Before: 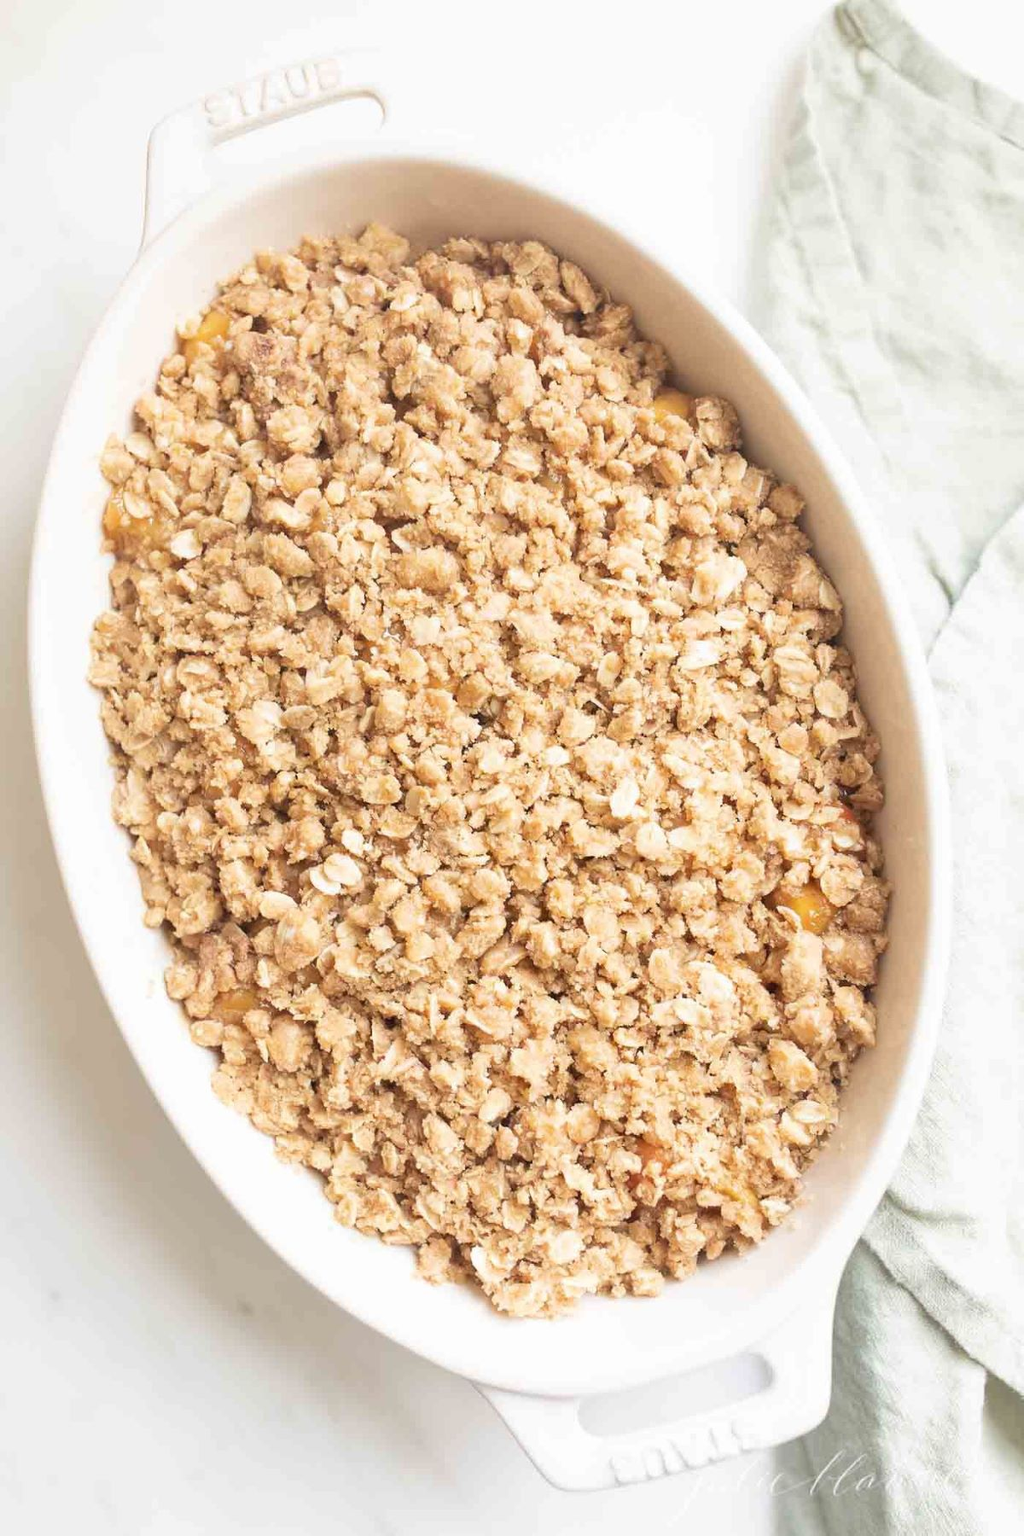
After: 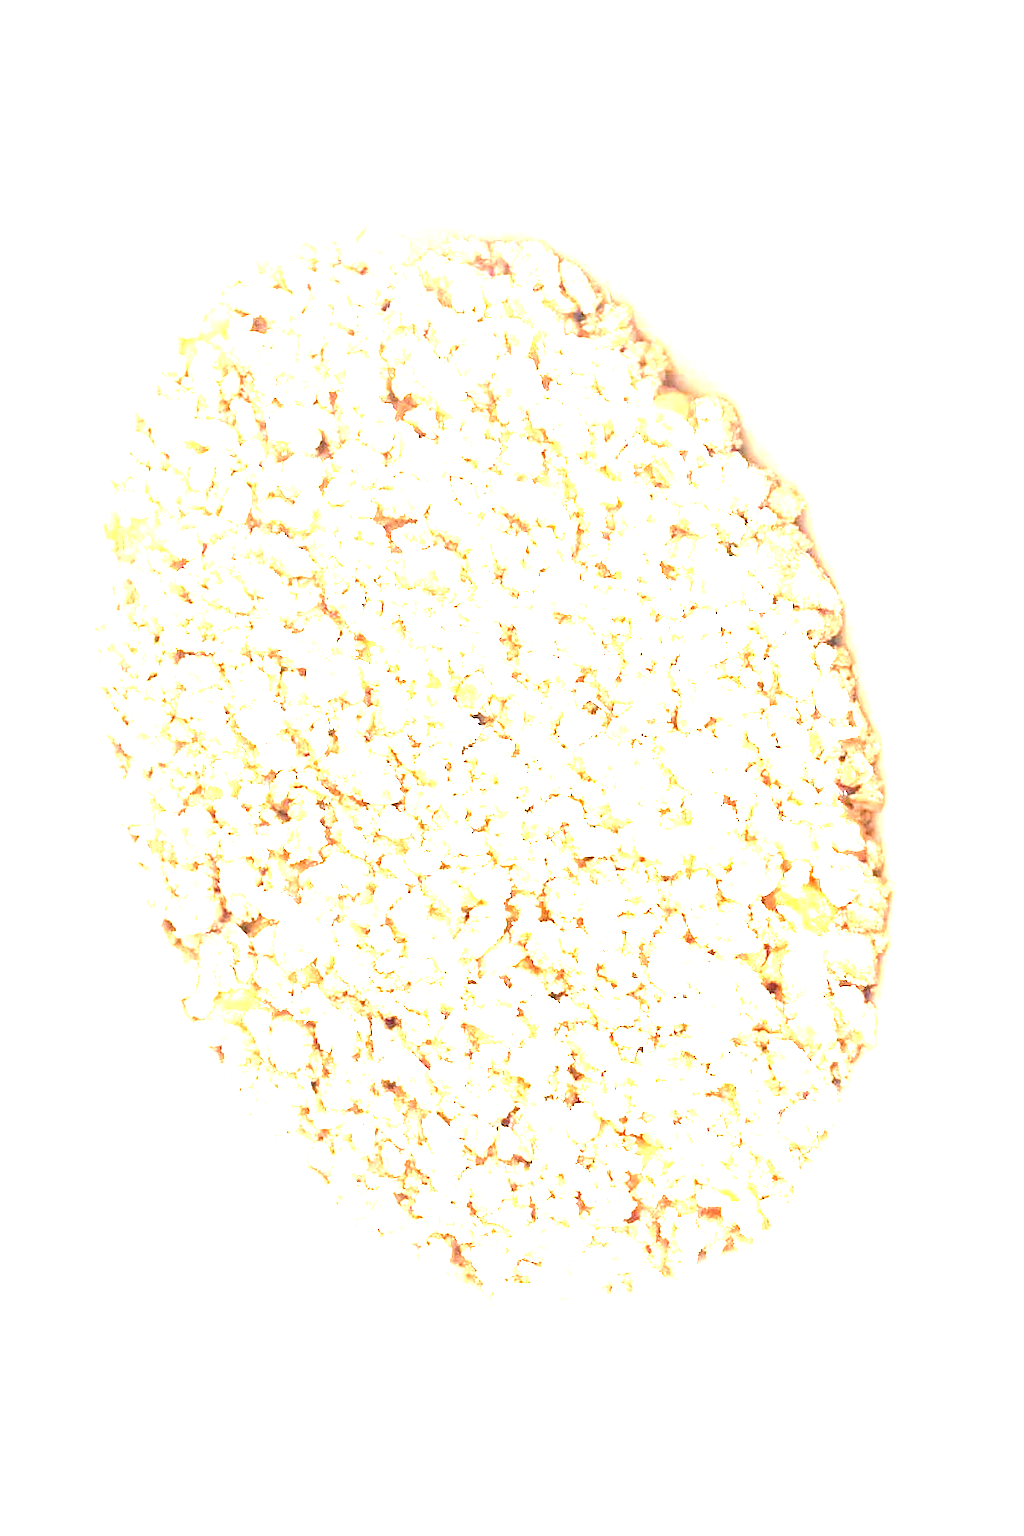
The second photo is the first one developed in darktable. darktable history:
exposure: exposure 2.922 EV, compensate highlight preservation false
